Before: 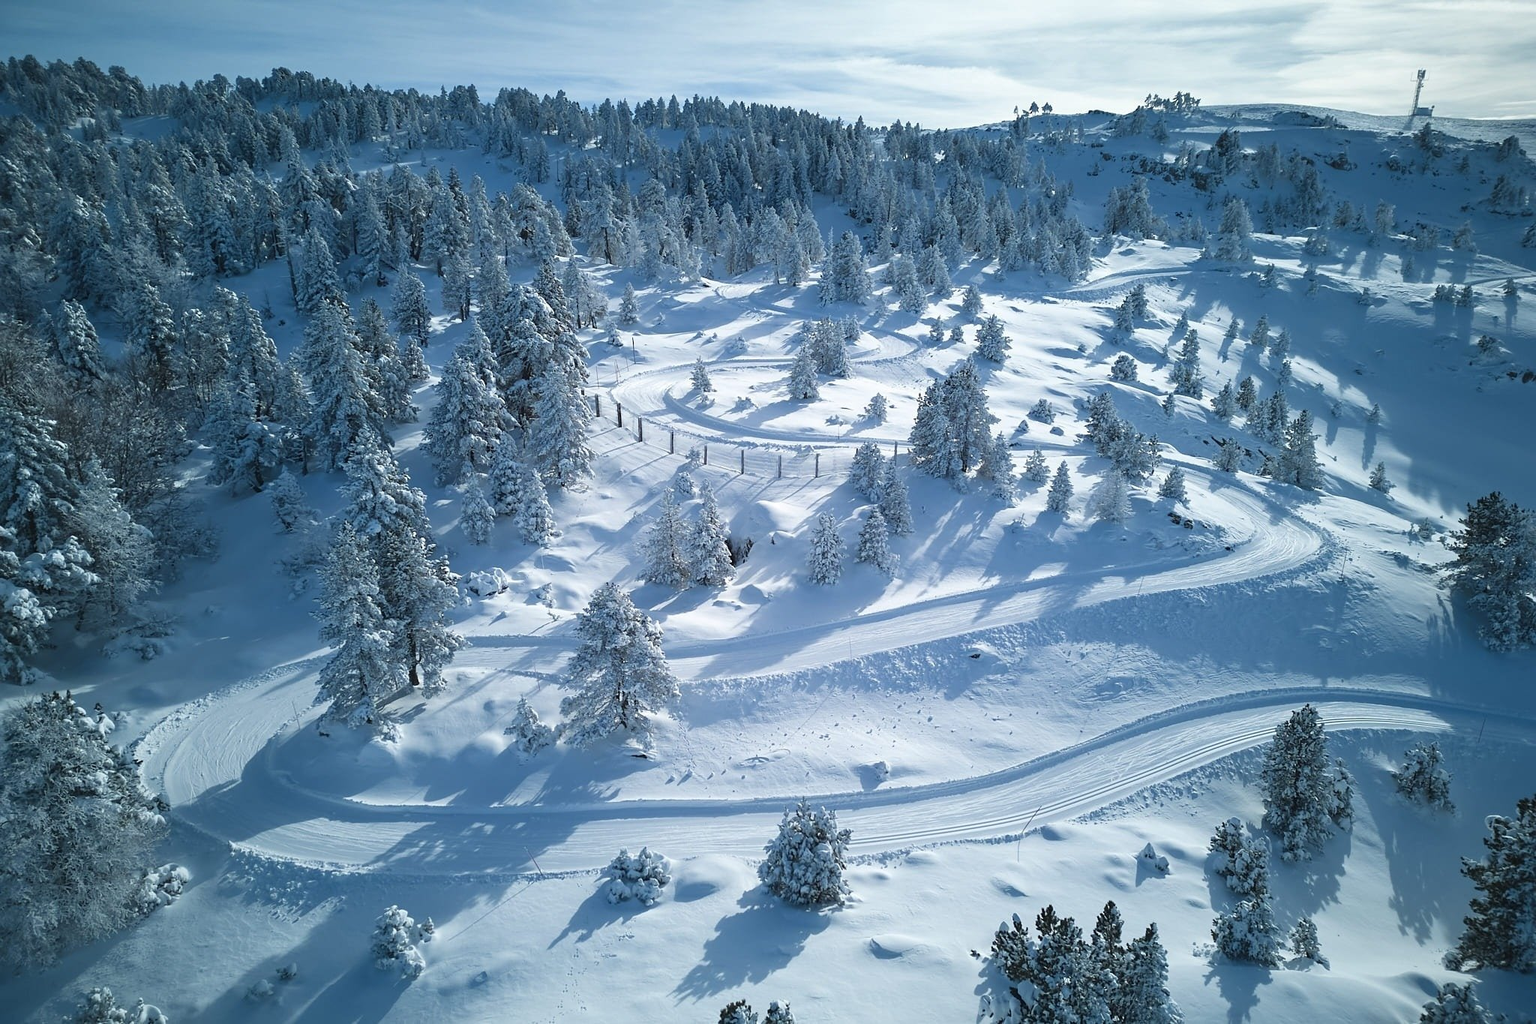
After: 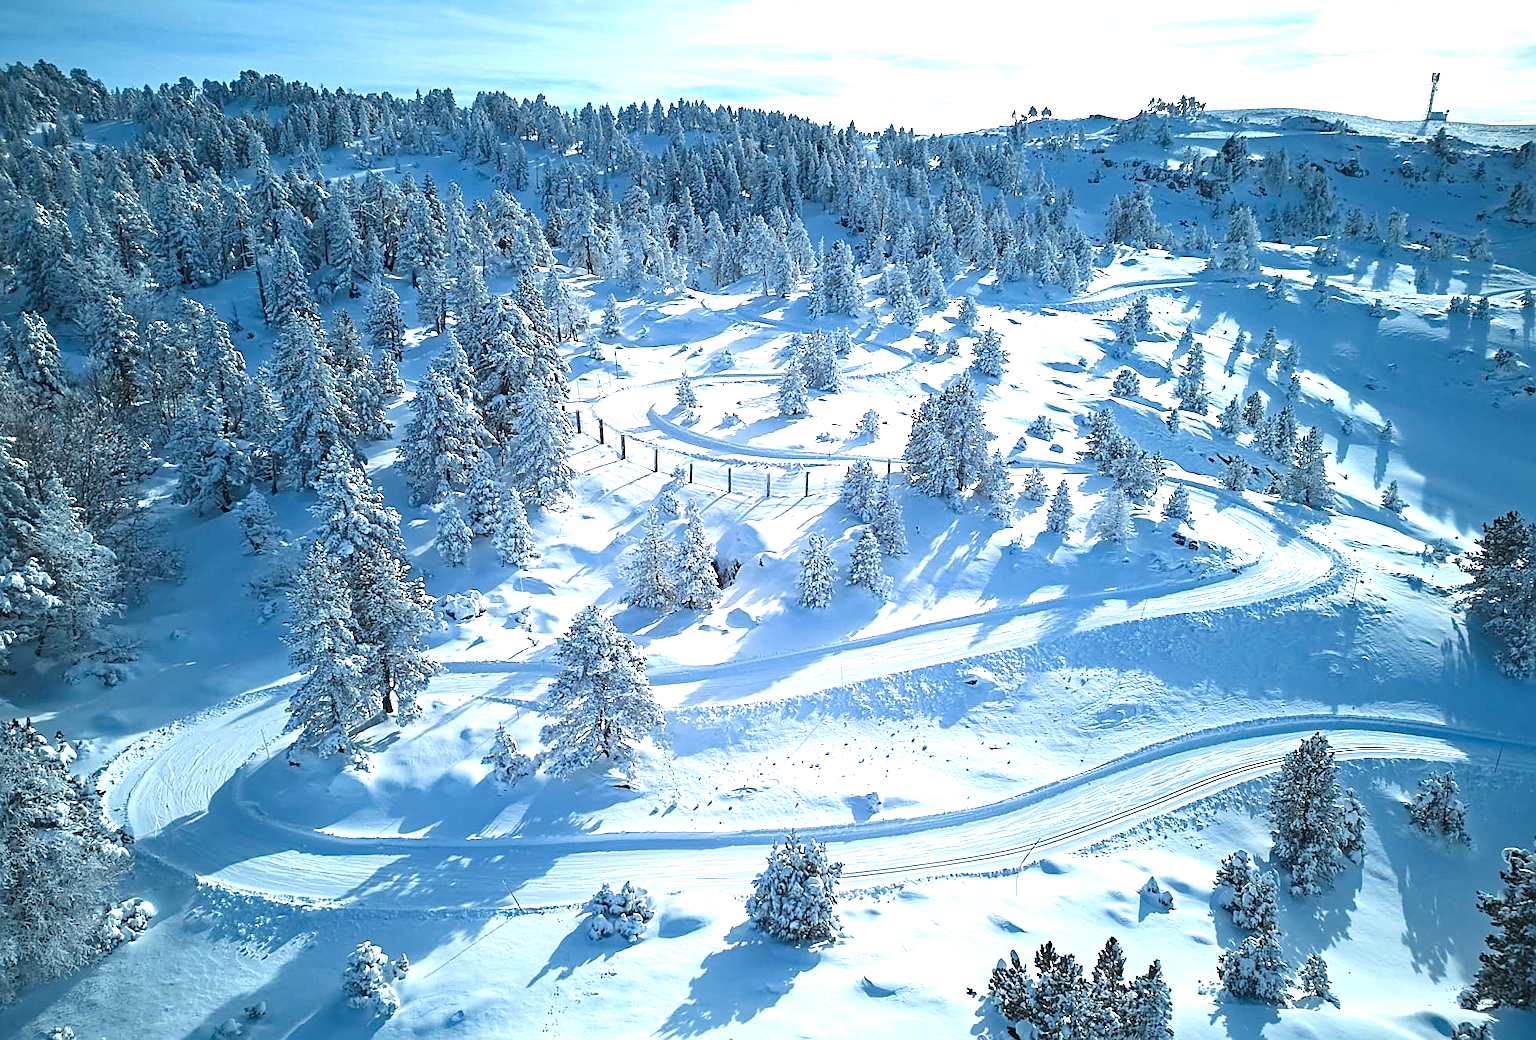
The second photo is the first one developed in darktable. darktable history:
haze removal: strength 0.299, distance 0.254, adaptive false
crop and rotate: left 2.687%, right 1.132%, bottom 2.208%
exposure: black level correction 0, exposure 1.001 EV, compensate exposure bias true, compensate highlight preservation false
sharpen: on, module defaults
